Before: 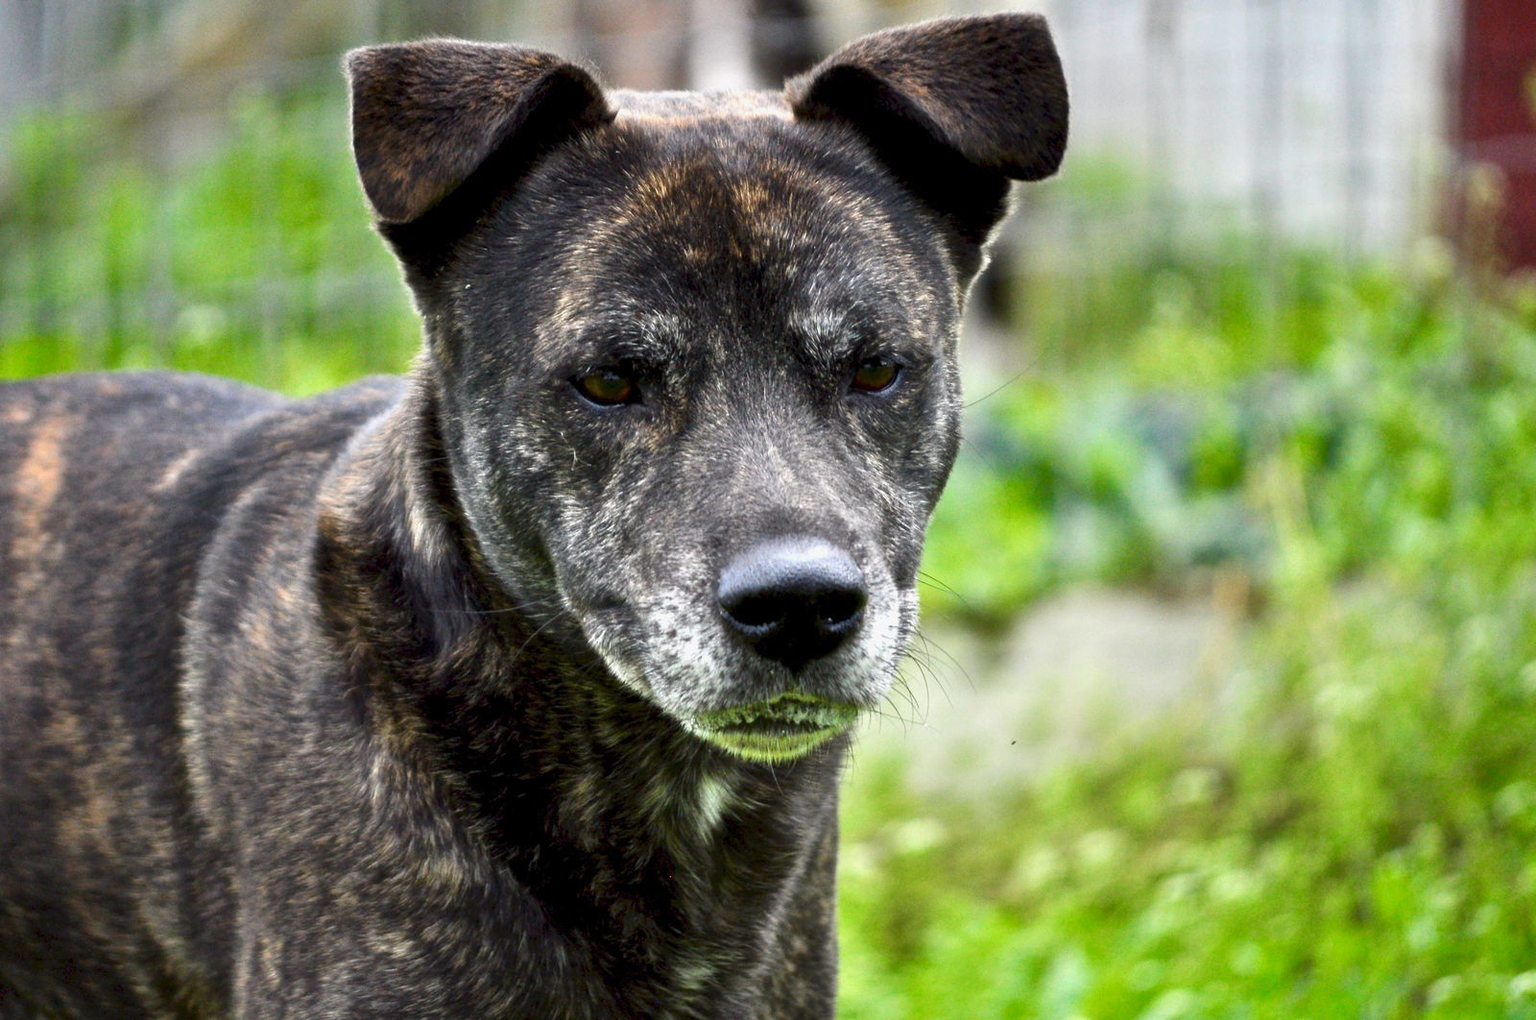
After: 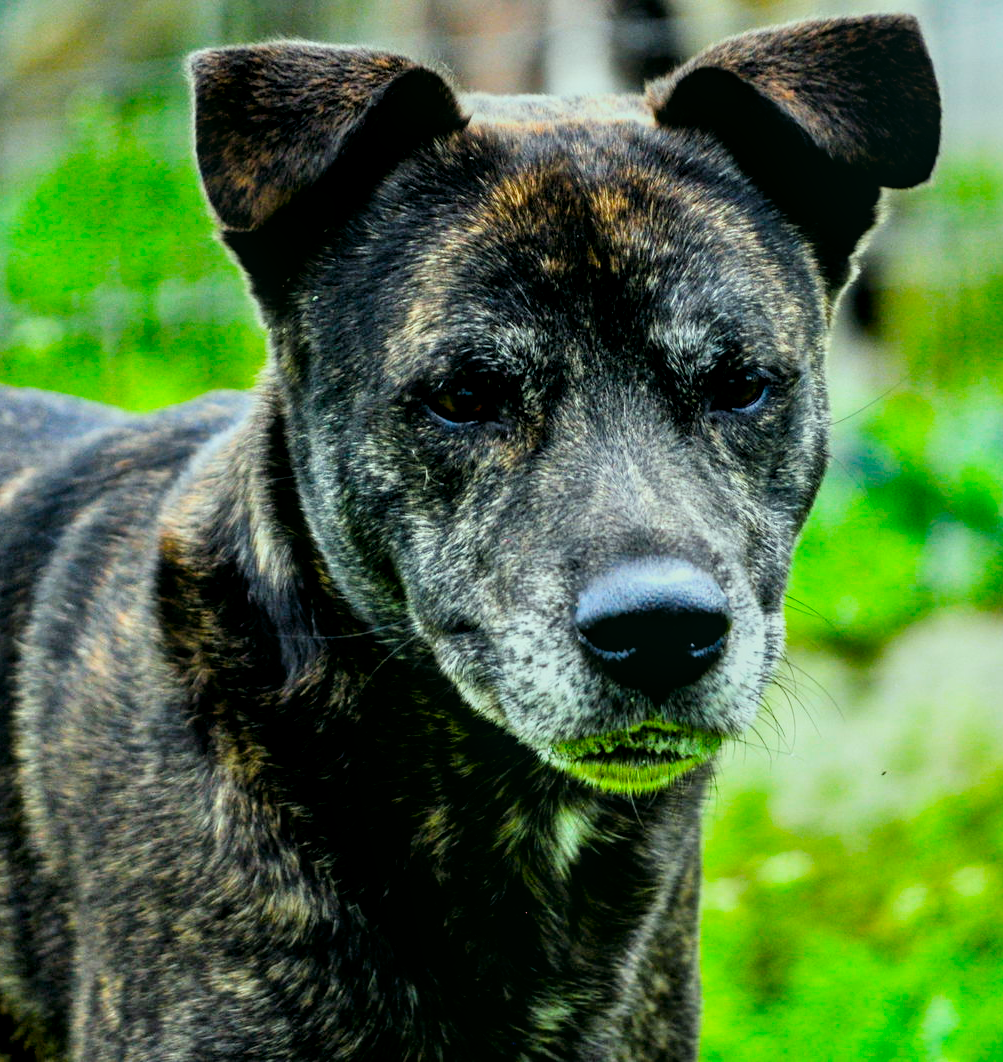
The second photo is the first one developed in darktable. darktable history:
crop: left 10.752%, right 26.501%
local contrast: on, module defaults
color balance rgb: shadows lift › luminance -5.314%, shadows lift › chroma 1.058%, shadows lift › hue 219.27°, highlights gain › luminance 10.381%, perceptual saturation grading › global saturation 25.477%
filmic rgb: black relative exposure -7.78 EV, white relative exposure 4.36 EV, hardness 3.75, latitude 49.35%, contrast 1.1
color correction: highlights a* -7.57, highlights b* 1.03, shadows a* -3.59, saturation 1.44
